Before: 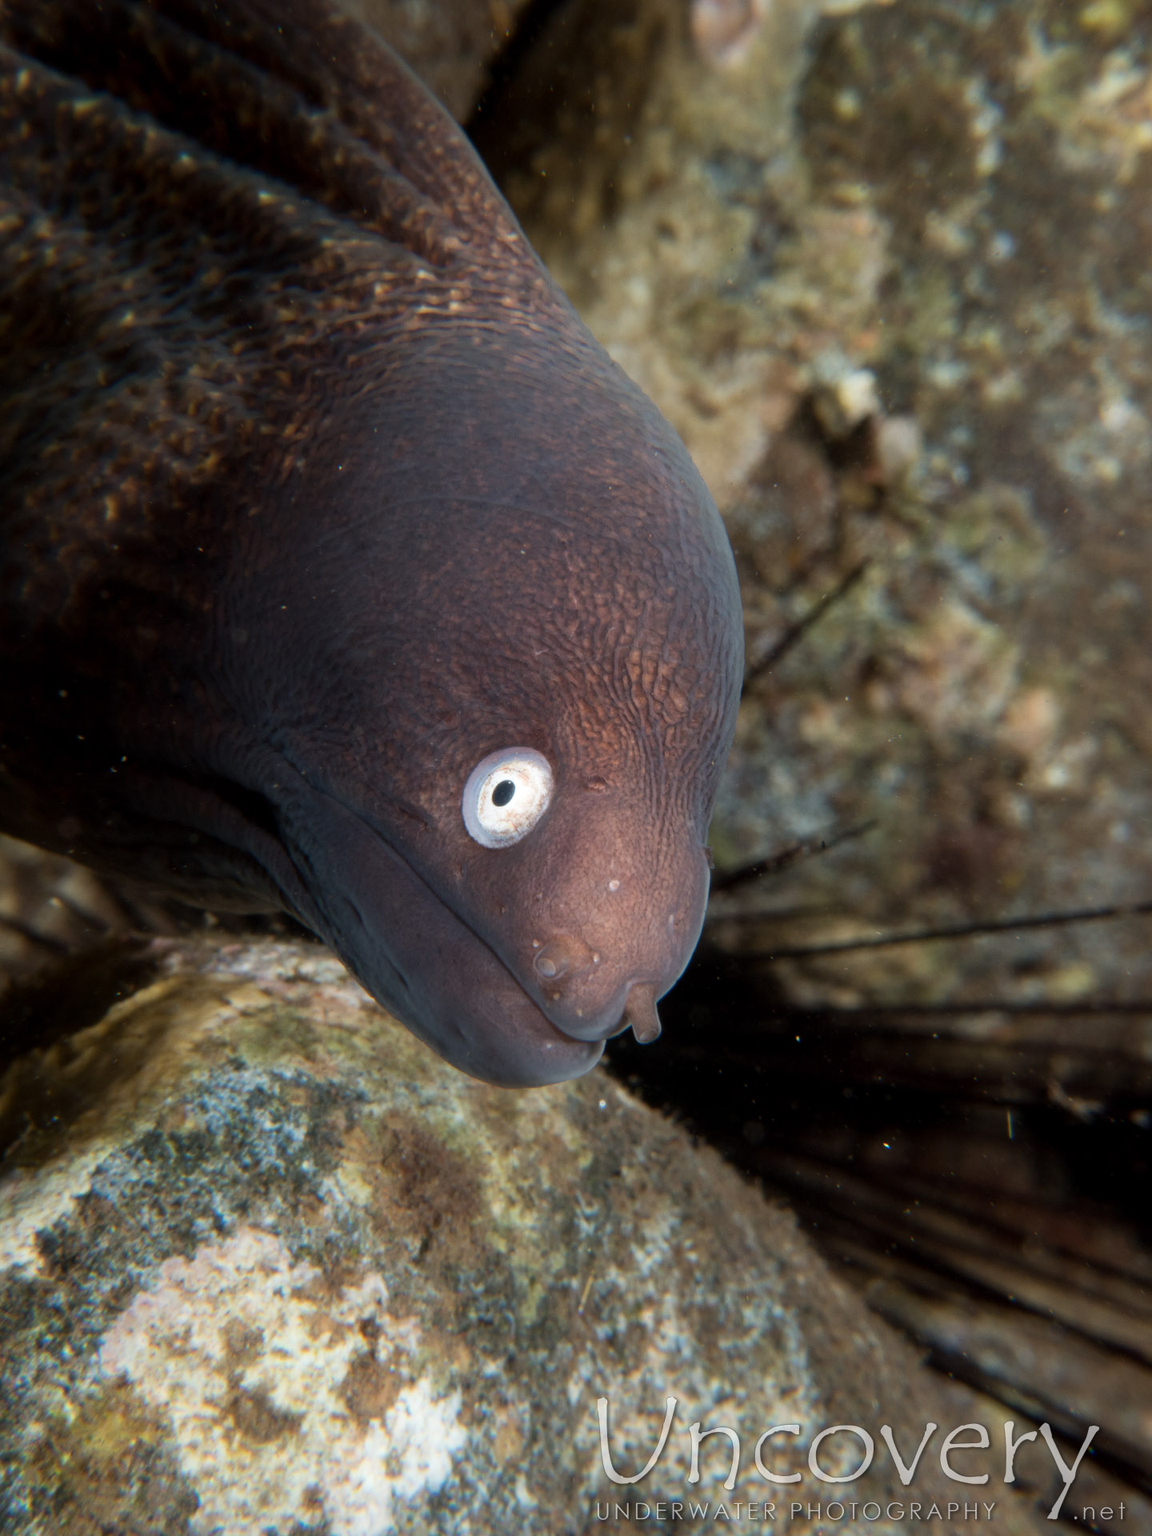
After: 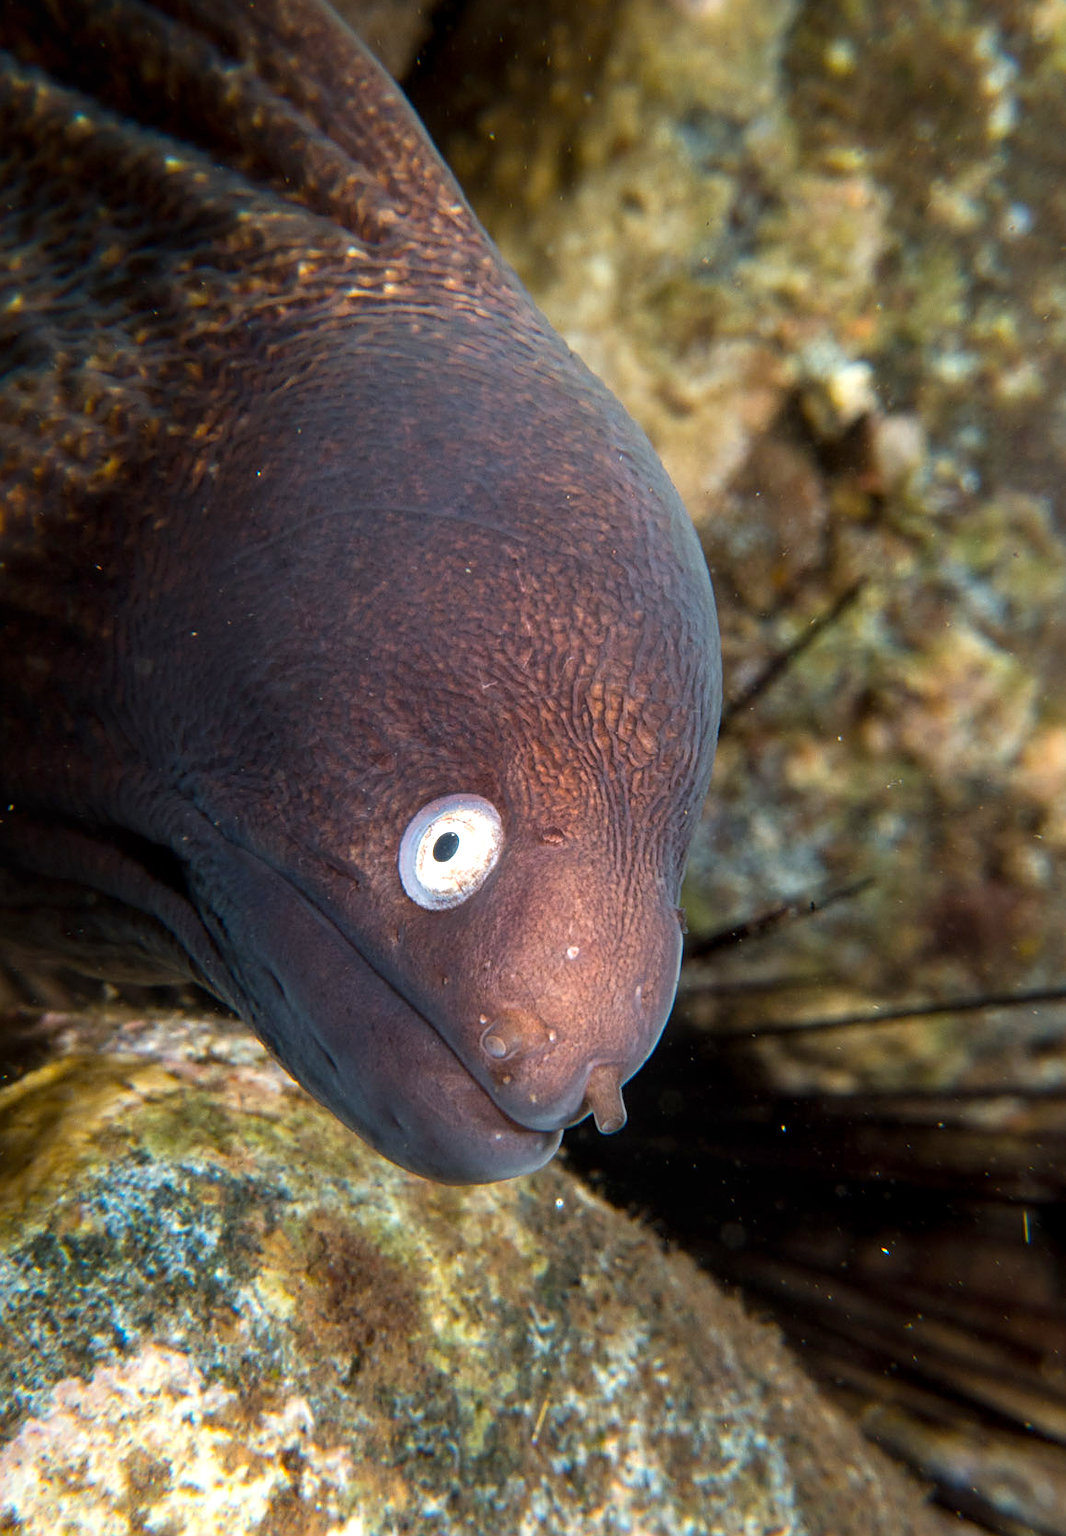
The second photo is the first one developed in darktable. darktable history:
crop: left 9.999%, top 3.563%, right 9.211%, bottom 9.171%
color balance rgb: highlights gain › luminance 0.415%, highlights gain › chroma 0.429%, highlights gain › hue 43.27°, global offset › luminance 0.225%, global offset › hue 171.98°, linear chroma grading › global chroma 8.977%, perceptual saturation grading › global saturation 19.449%, perceptual brilliance grading › global brilliance 11.355%, global vibrance 20%
local contrast: on, module defaults
sharpen: on, module defaults
